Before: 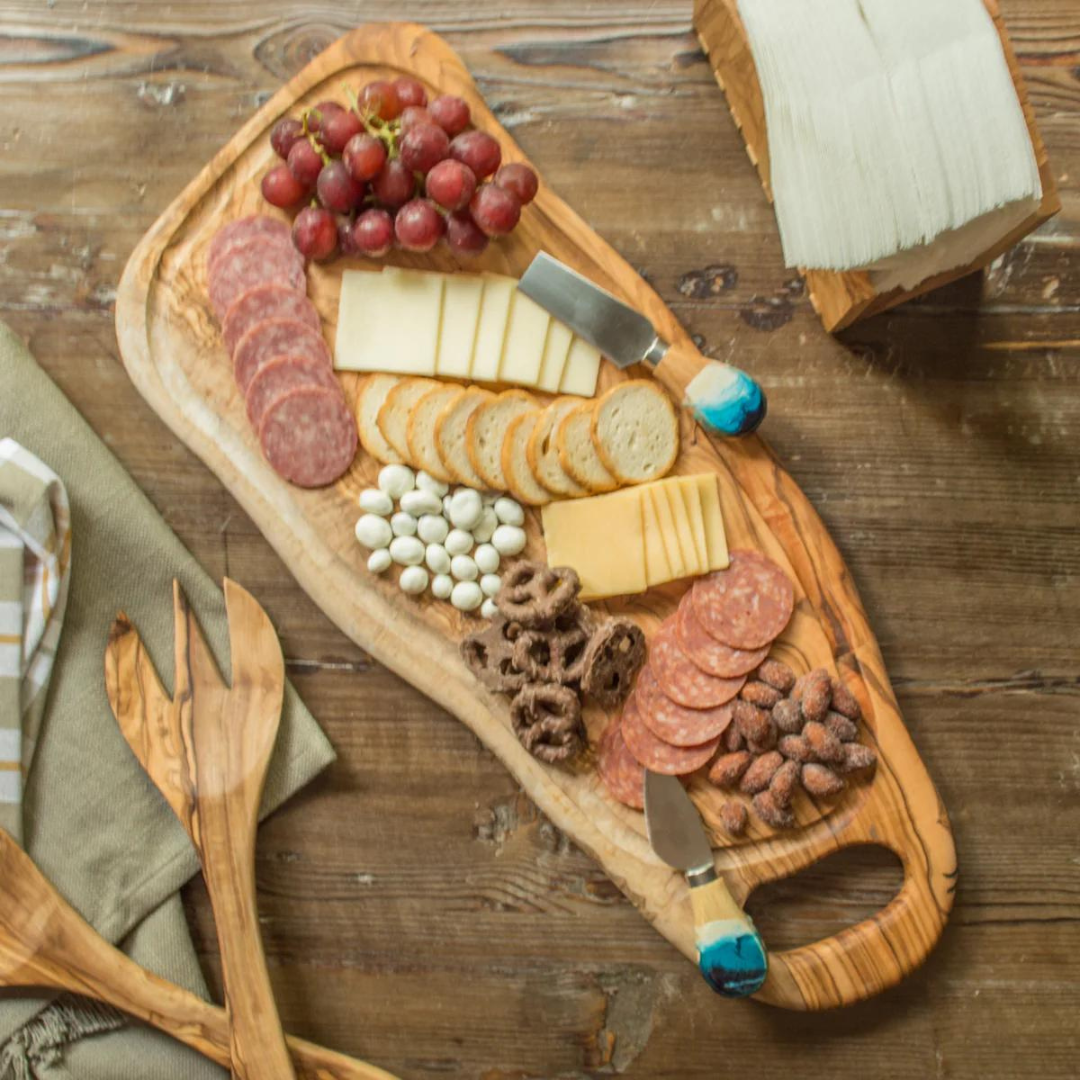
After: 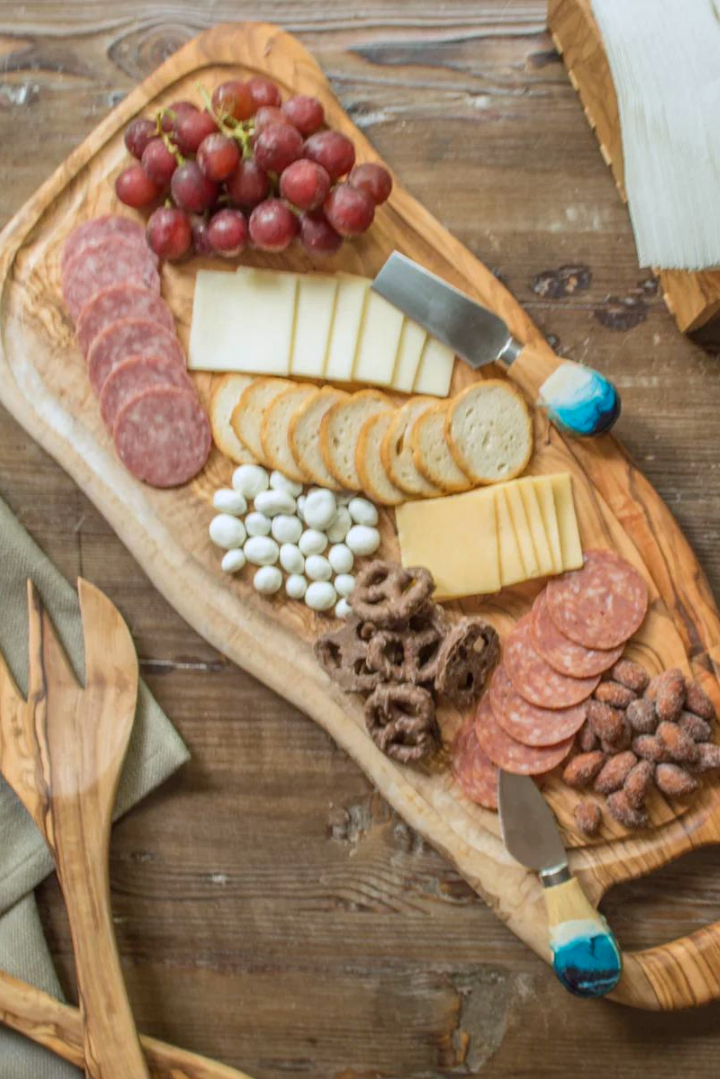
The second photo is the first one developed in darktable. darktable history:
color calibration: illuminant as shot in camera, x 0.358, y 0.373, temperature 4628.91 K
crop and rotate: left 13.537%, right 19.796%
white balance: red 0.982, blue 1.018
